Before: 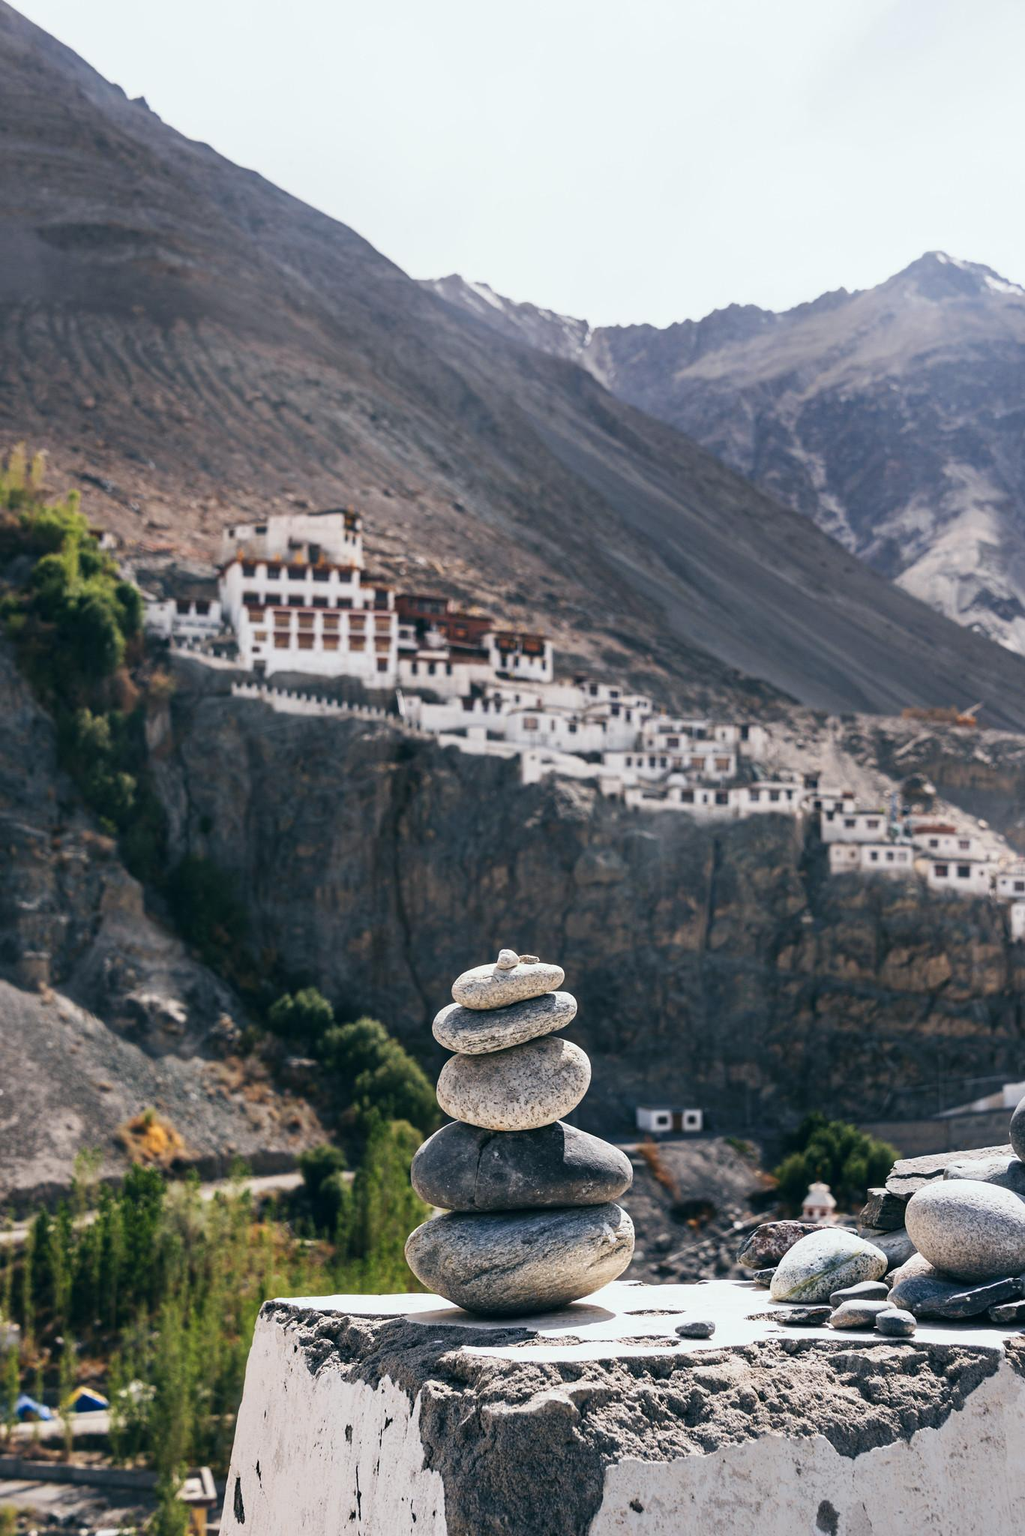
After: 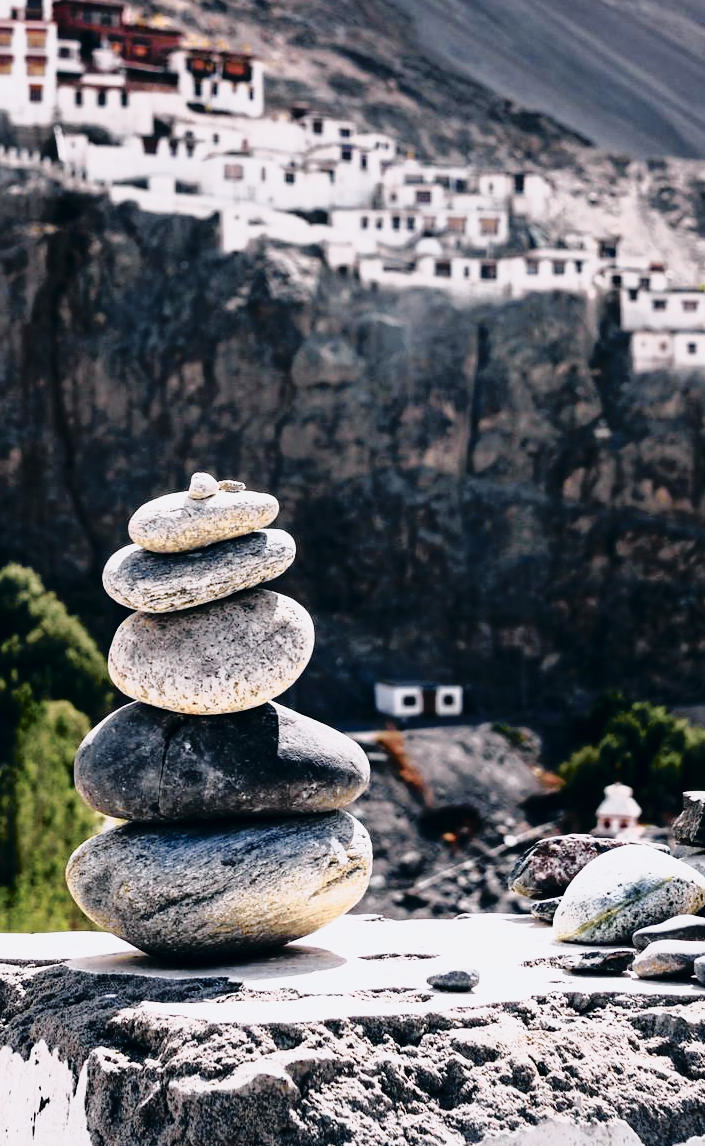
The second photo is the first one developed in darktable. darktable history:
crop: left 34.7%, top 38.721%, right 13.674%, bottom 5.278%
exposure: exposure -0.463 EV, compensate exposure bias true, compensate highlight preservation false
base curve: curves: ch0 [(0, 0) (0.028, 0.03) (0.121, 0.232) (0.46, 0.748) (0.859, 0.968) (1, 1)], preserve colors none
tone curve: curves: ch0 [(0, 0) (0.105, 0.044) (0.195, 0.128) (0.283, 0.283) (0.384, 0.404) (0.485, 0.531) (0.638, 0.681) (0.795, 0.879) (1, 0.977)]; ch1 [(0, 0) (0.161, 0.092) (0.35, 0.33) (0.379, 0.401) (0.456, 0.469) (0.498, 0.503) (0.531, 0.537) (0.596, 0.621) (0.635, 0.671) (1, 1)]; ch2 [(0, 0) (0.371, 0.362) (0.437, 0.437) (0.483, 0.484) (0.53, 0.515) (0.56, 0.58) (0.622, 0.606) (1, 1)], color space Lab, independent channels, preserve colors none
